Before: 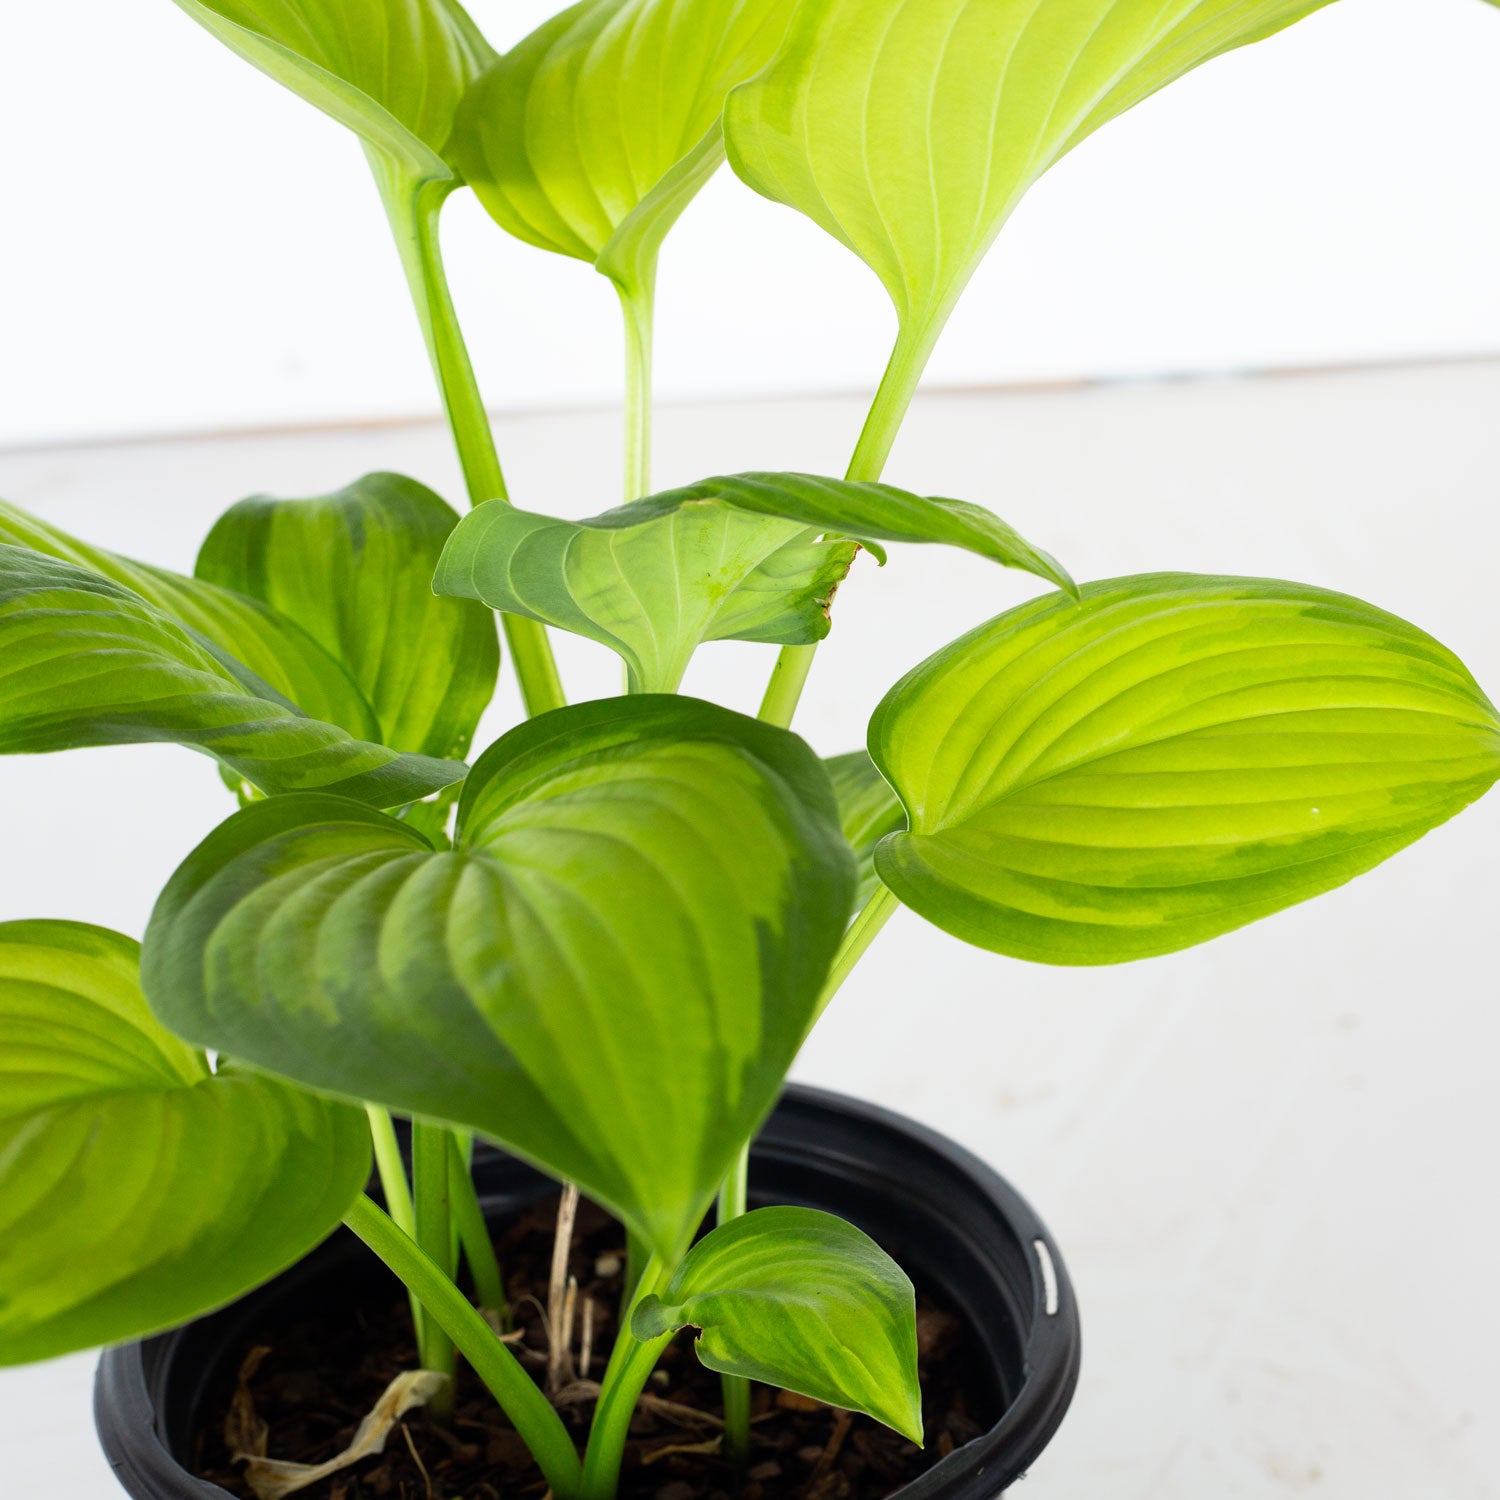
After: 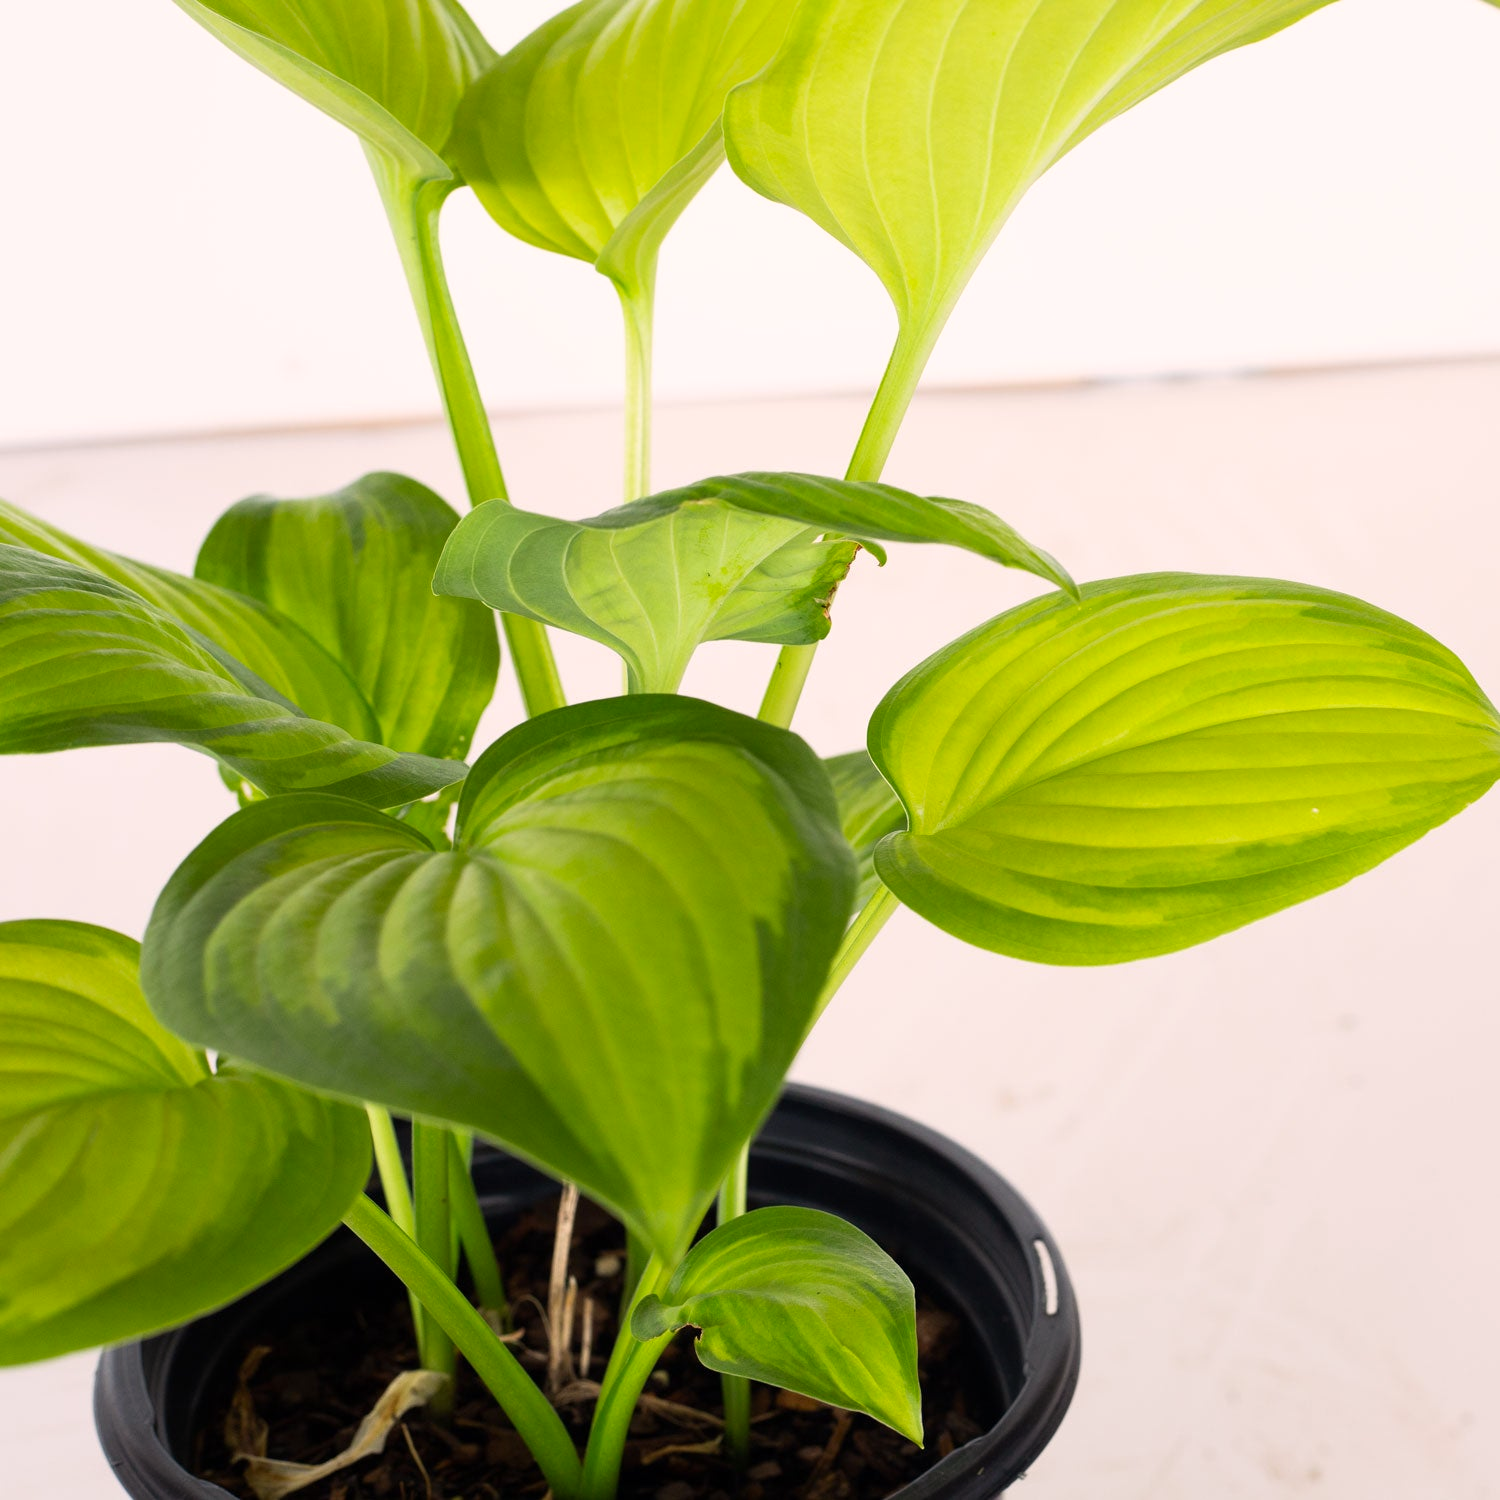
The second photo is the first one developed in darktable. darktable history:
color correction: highlights a* 6.85, highlights b* 4.38
color zones: curves: ch0 [(0, 0.5) (0.143, 0.5) (0.286, 0.5) (0.429, 0.5) (0.571, 0.5) (0.714, 0.476) (0.857, 0.5) (1, 0.5)]; ch2 [(0, 0.5) (0.143, 0.5) (0.286, 0.5) (0.429, 0.5) (0.571, 0.5) (0.714, 0.487) (0.857, 0.5) (1, 0.5)]
